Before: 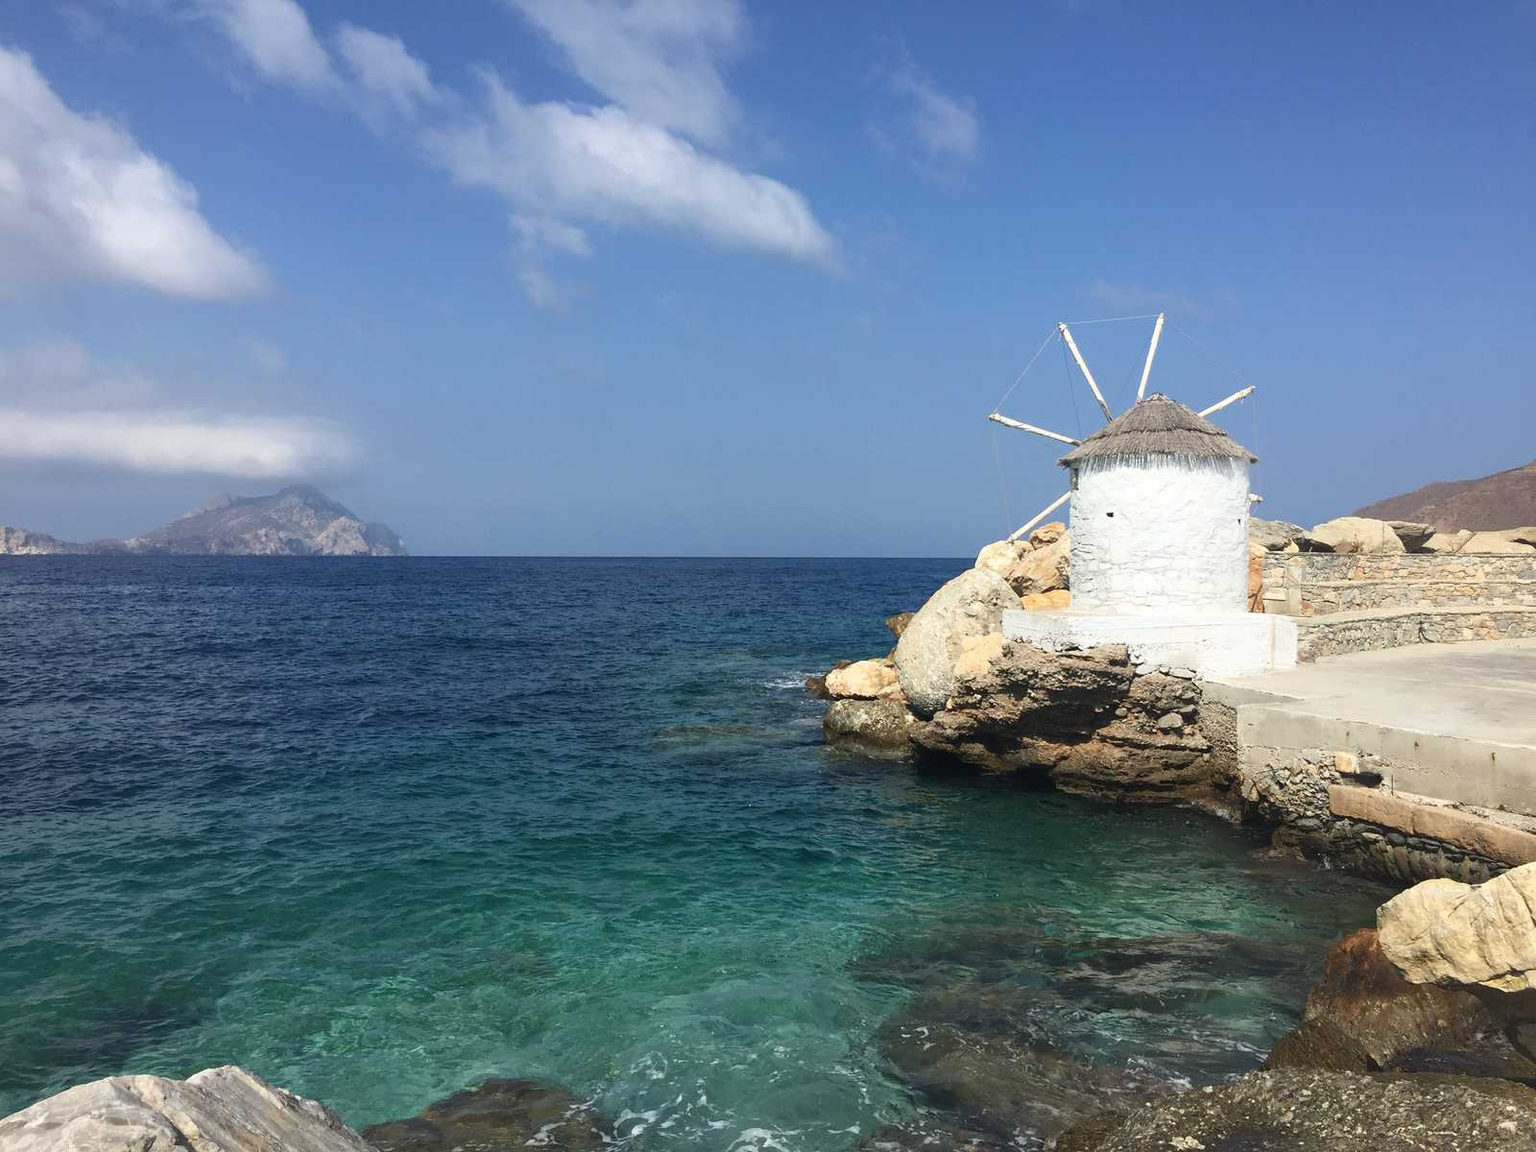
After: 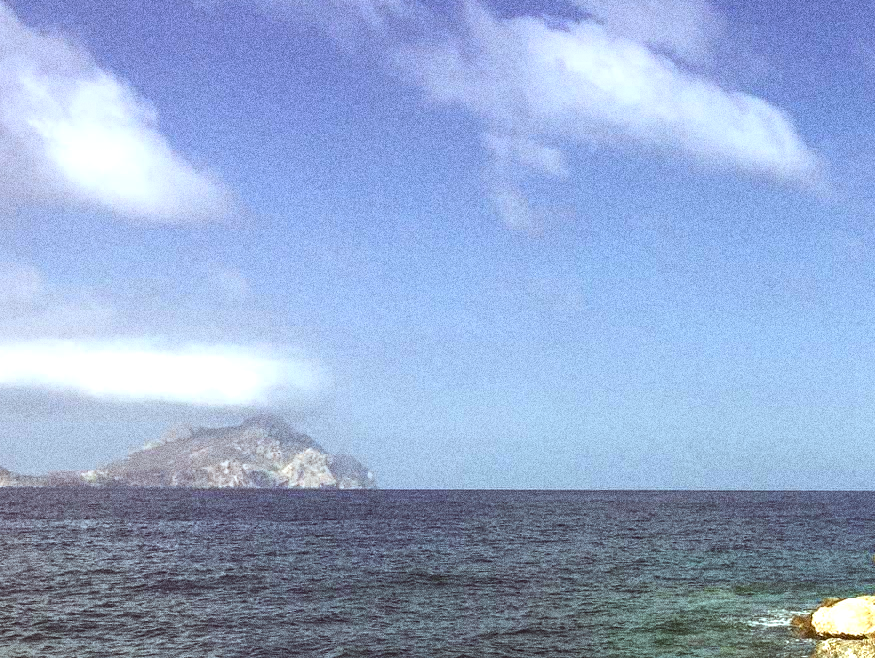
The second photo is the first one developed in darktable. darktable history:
crop and rotate: left 3.047%, top 7.509%, right 42.236%, bottom 37.598%
tone equalizer: on, module defaults
grain: coarseness 10.62 ISO, strength 55.56%
exposure: black level correction 0, exposure 1.1 EV, compensate exposure bias true, compensate highlight preservation false
local contrast: on, module defaults
graduated density: hue 238.83°, saturation 50%
color correction: highlights a* -5.94, highlights b* 9.48, shadows a* 10.12, shadows b* 23.94
